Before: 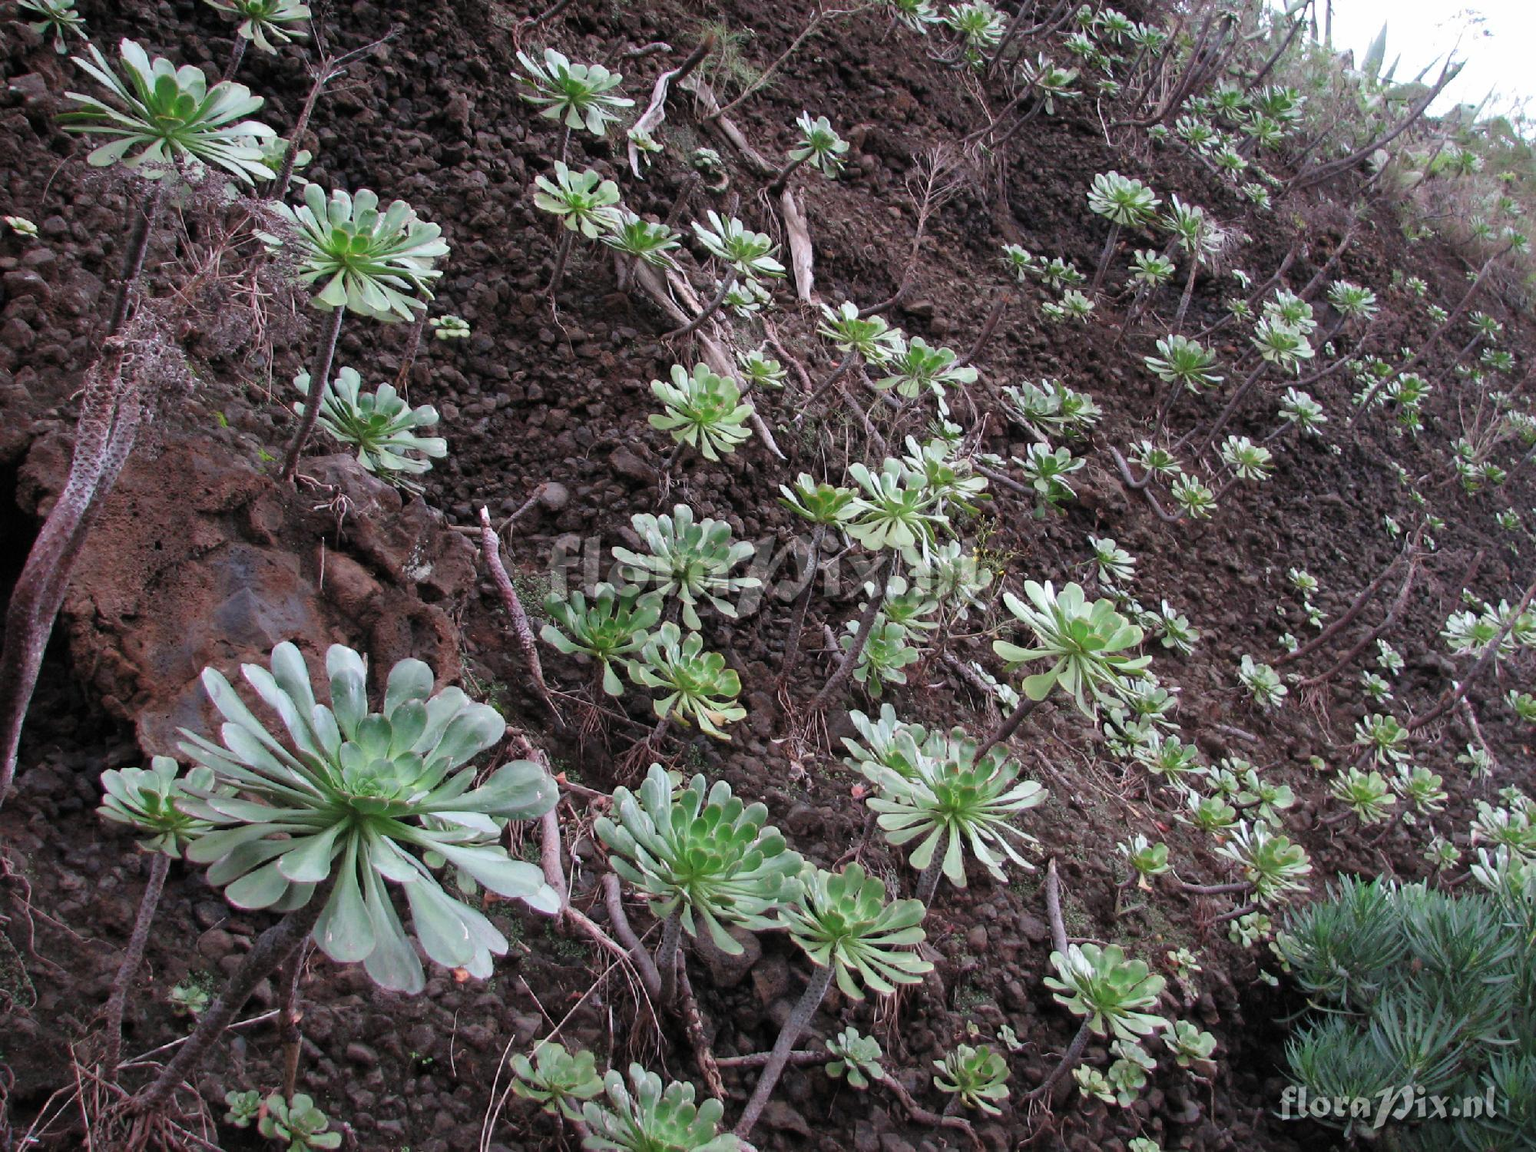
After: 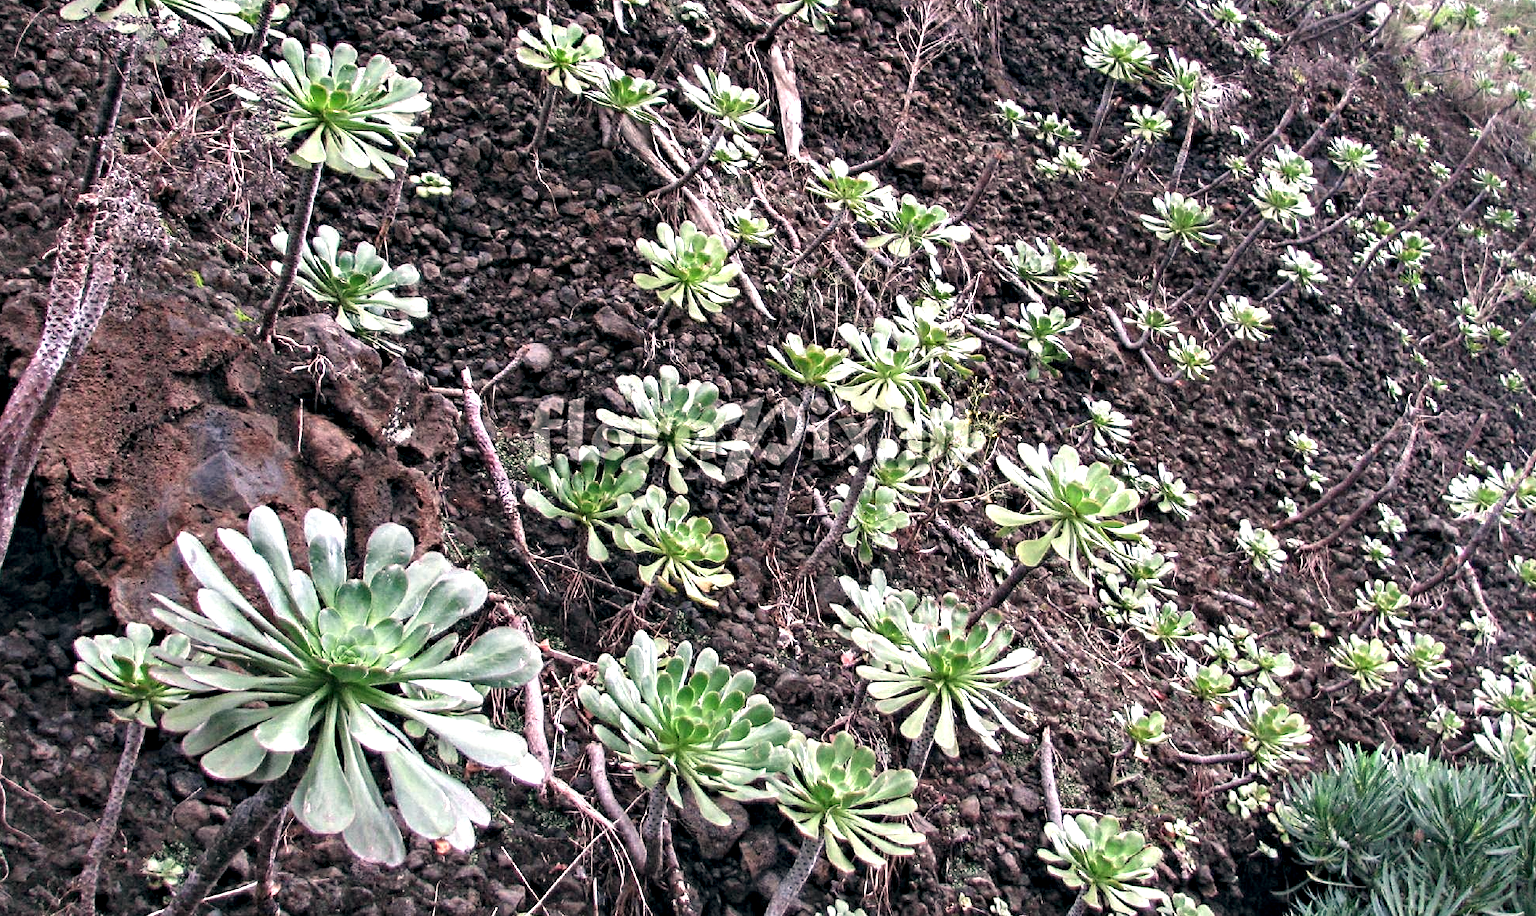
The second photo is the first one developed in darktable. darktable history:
exposure: exposure 0.703 EV, compensate highlight preservation false
color correction: highlights a* 5.38, highlights b* 5.32, shadows a* -4.27, shadows b* -5.07
crop and rotate: left 1.889%, top 12.861%, right 0.236%, bottom 9.214%
contrast equalizer: y [[0.5, 0.542, 0.583, 0.625, 0.667, 0.708], [0.5 ×6], [0.5 ×6], [0 ×6], [0 ×6]]
